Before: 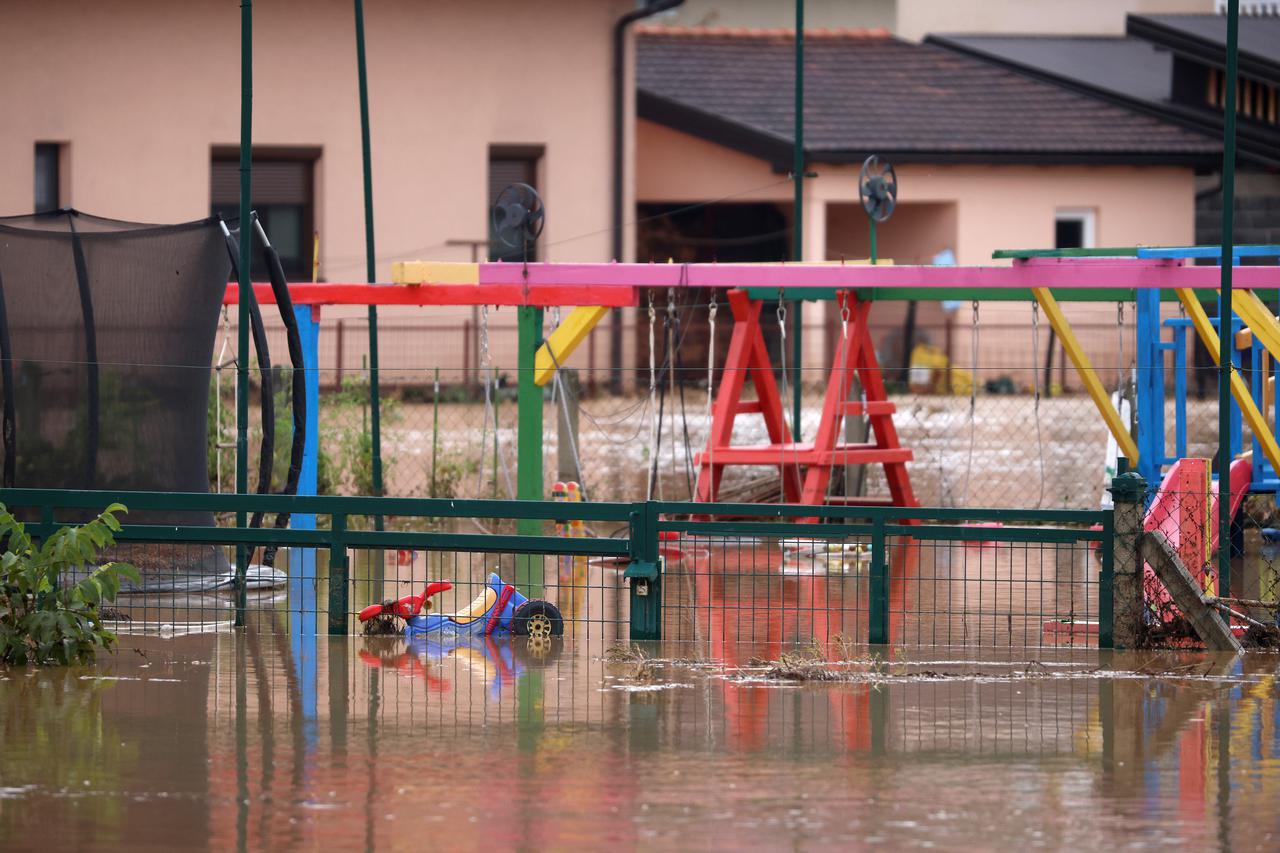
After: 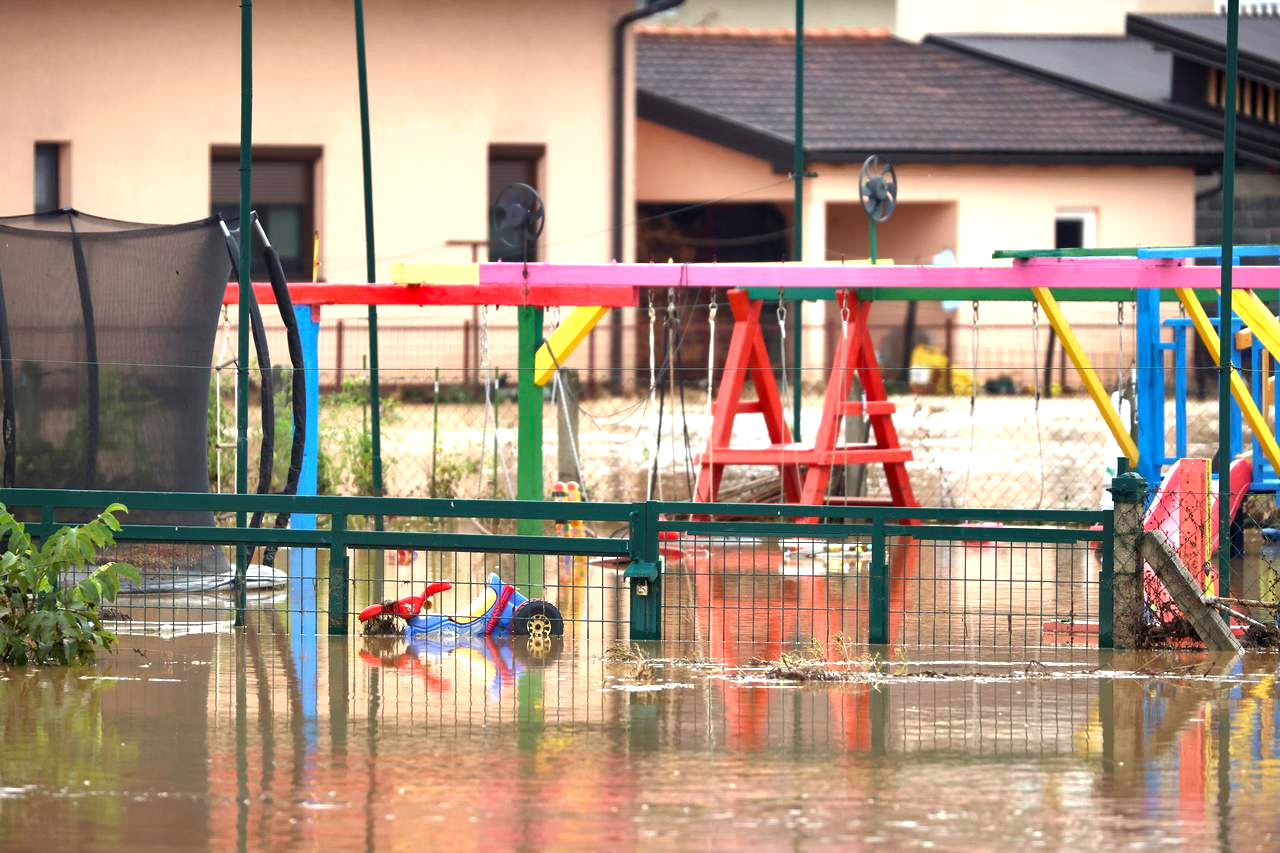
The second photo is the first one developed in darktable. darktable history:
exposure: black level correction 0.001, exposure 1.131 EV, compensate highlight preservation false
color correction: highlights a* -4.49, highlights b* 6.21
shadows and highlights: low approximation 0.01, soften with gaussian
